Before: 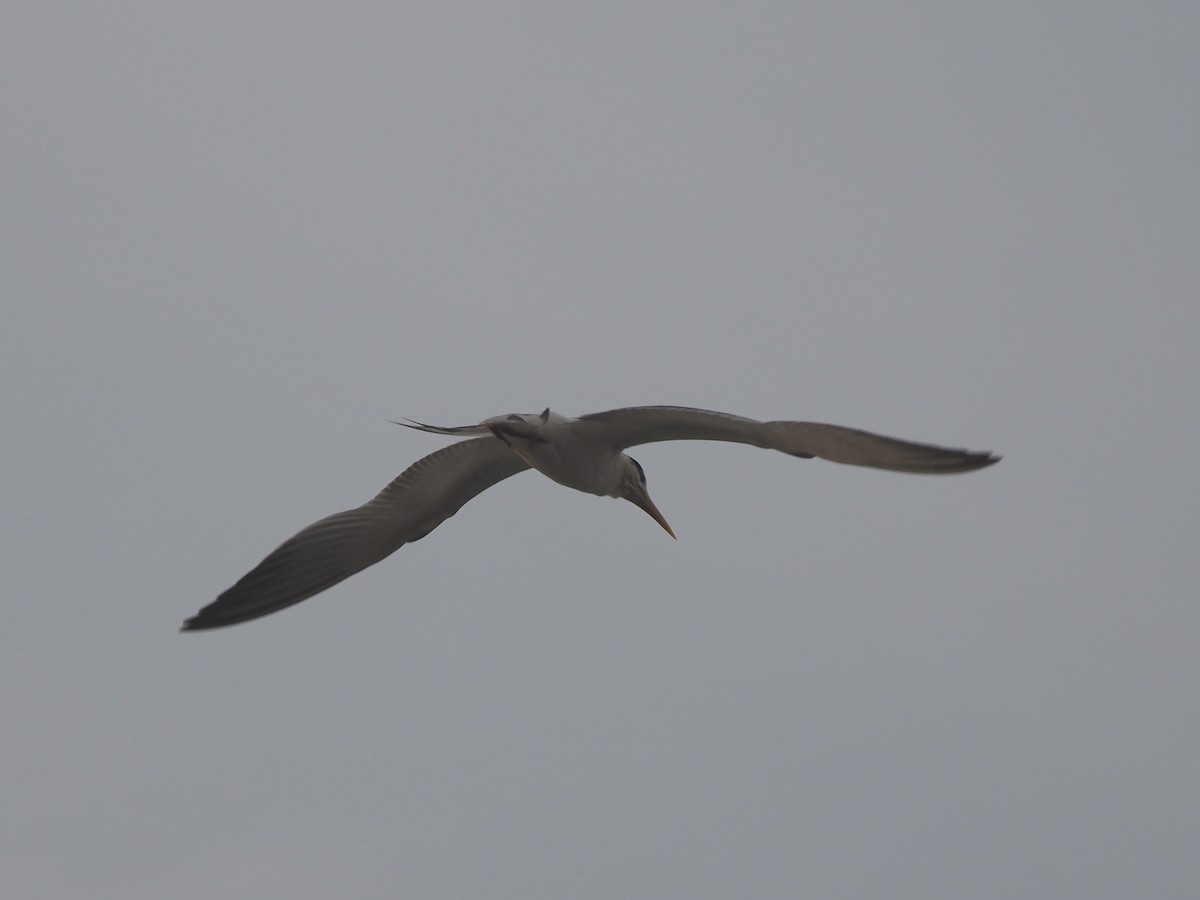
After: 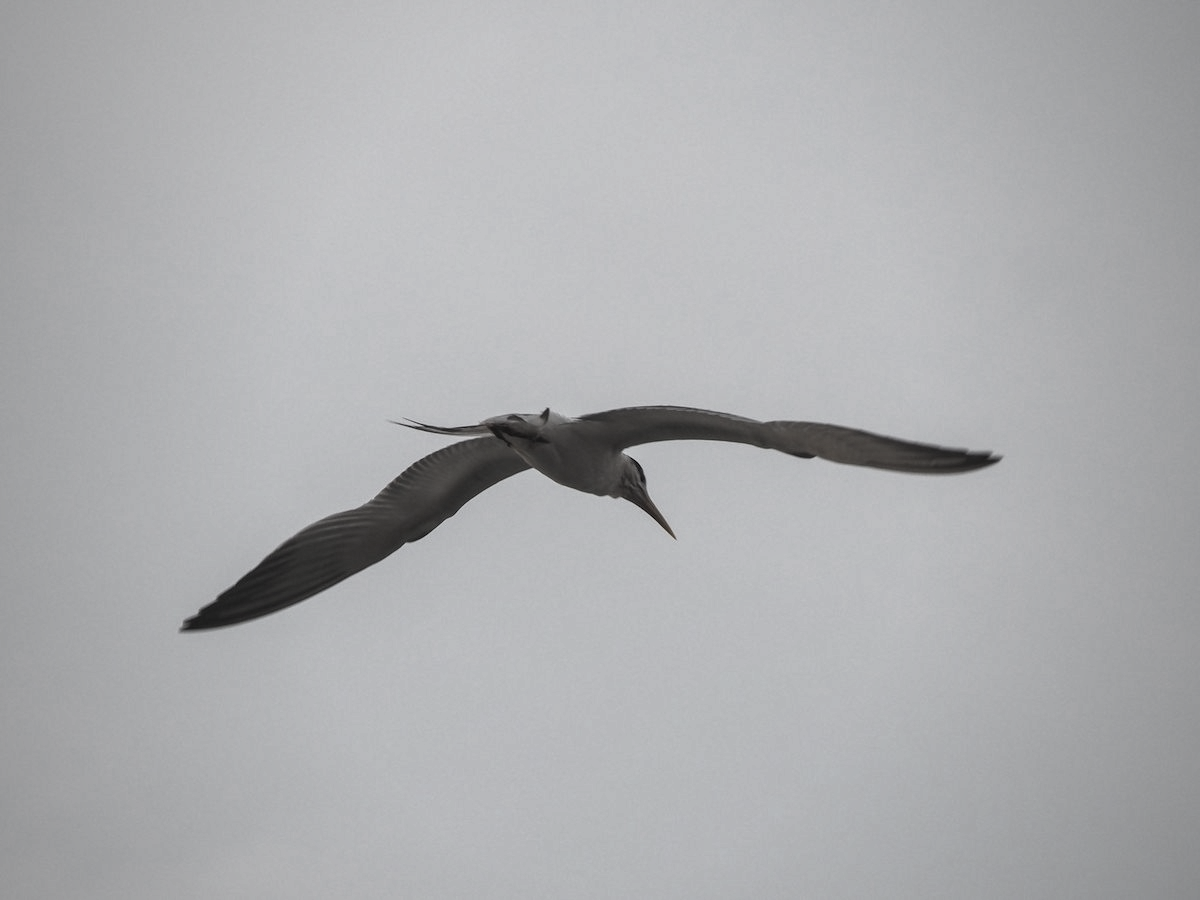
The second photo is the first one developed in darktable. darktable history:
exposure: exposure 0.747 EV, compensate exposure bias true, compensate highlight preservation false
vignetting: fall-off start 72.81%, fall-off radius 108.7%, width/height ratio 0.736
color zones: curves: ch1 [(0, 0.153) (0.143, 0.15) (0.286, 0.151) (0.429, 0.152) (0.571, 0.152) (0.714, 0.151) (0.857, 0.151) (1, 0.153)]
contrast brightness saturation: brightness -0.023, saturation 0.359
local contrast: detail 150%
